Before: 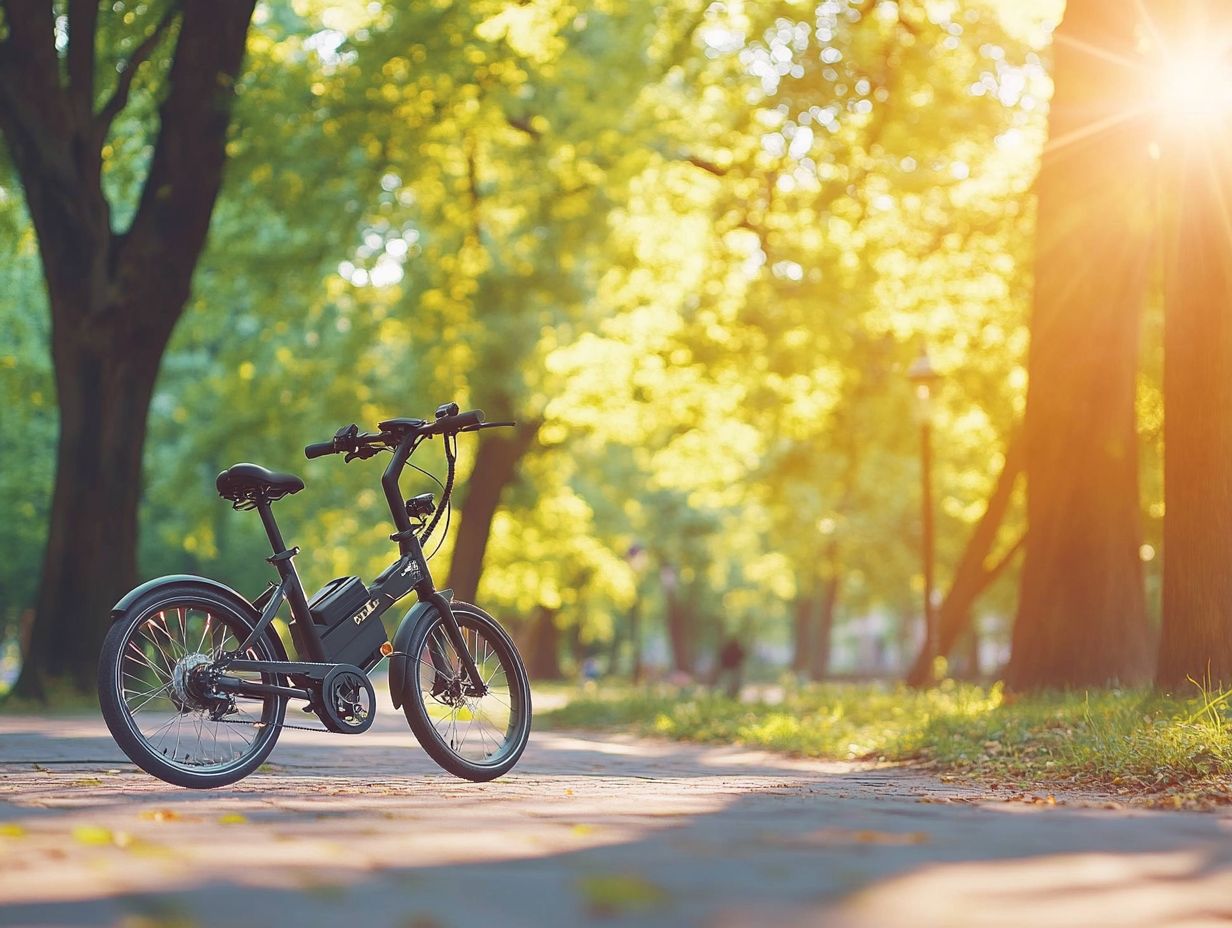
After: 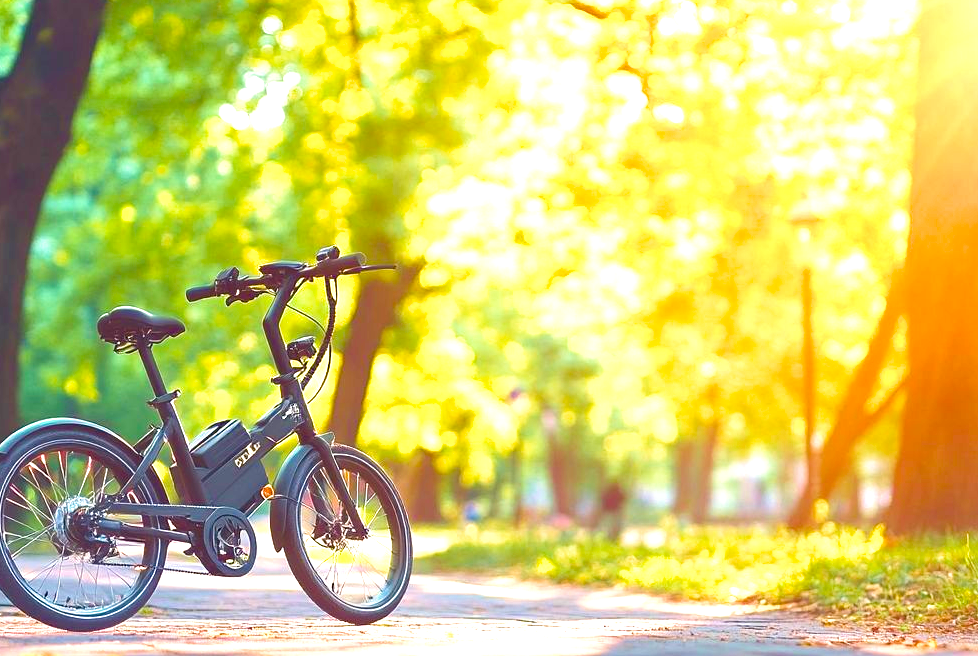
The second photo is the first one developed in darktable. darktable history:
exposure: black level correction 0, exposure 1 EV, compensate exposure bias true, compensate highlight preservation false
velvia: strength 51%, mid-tones bias 0.51
crop: left 9.712%, top 16.928%, right 10.845%, bottom 12.332%
